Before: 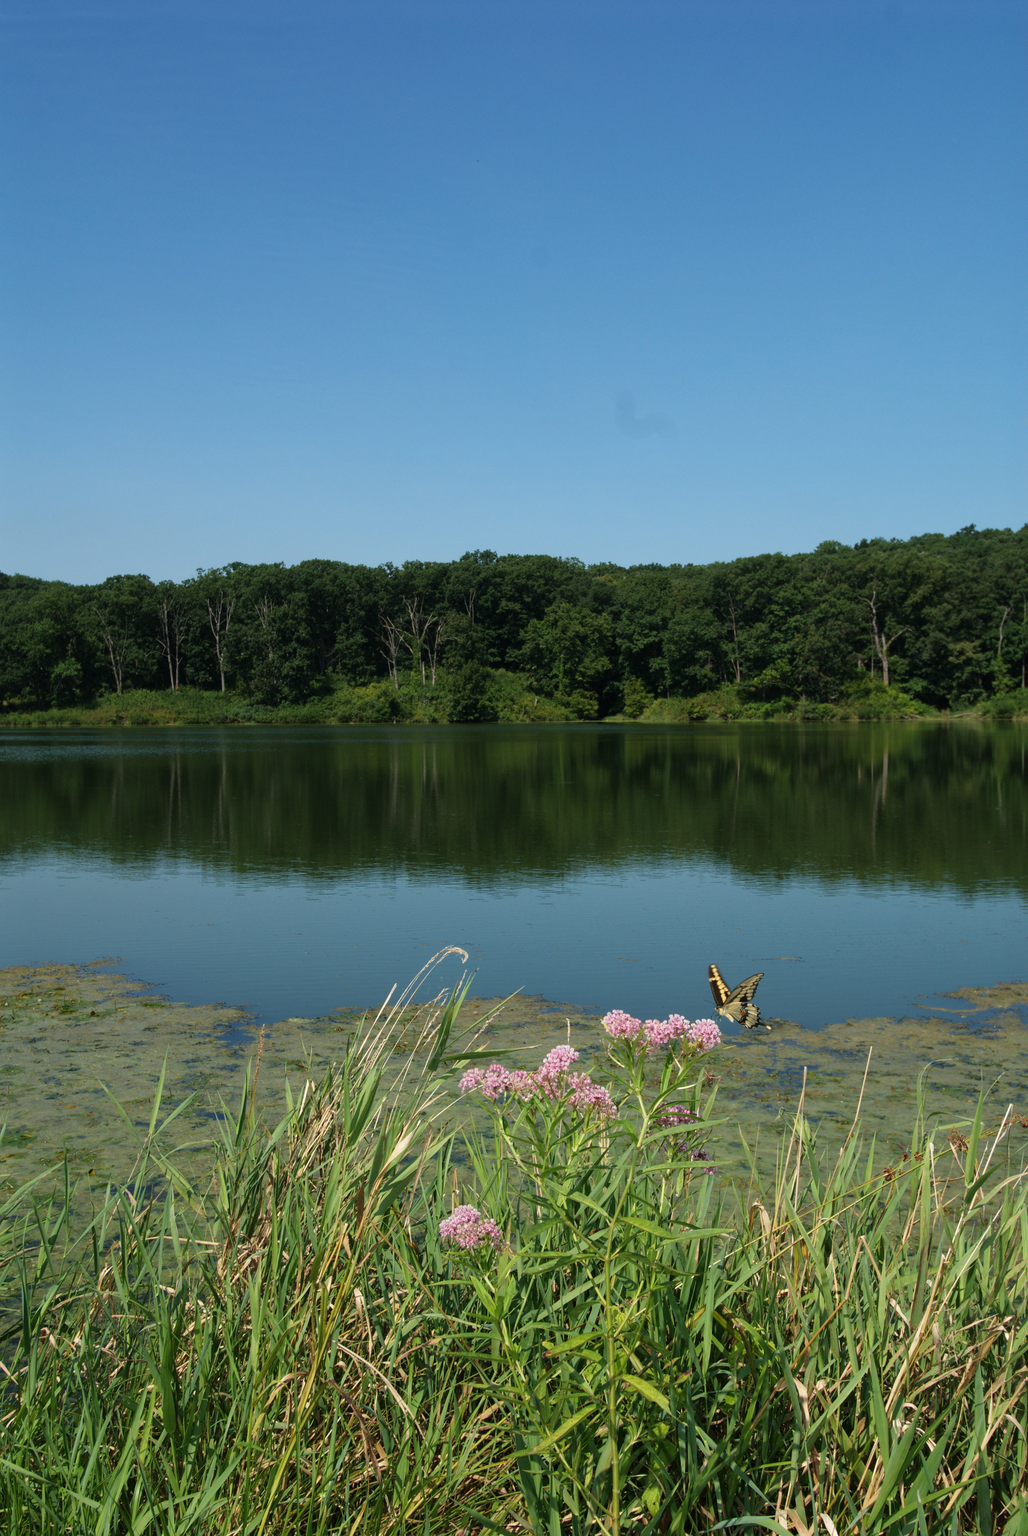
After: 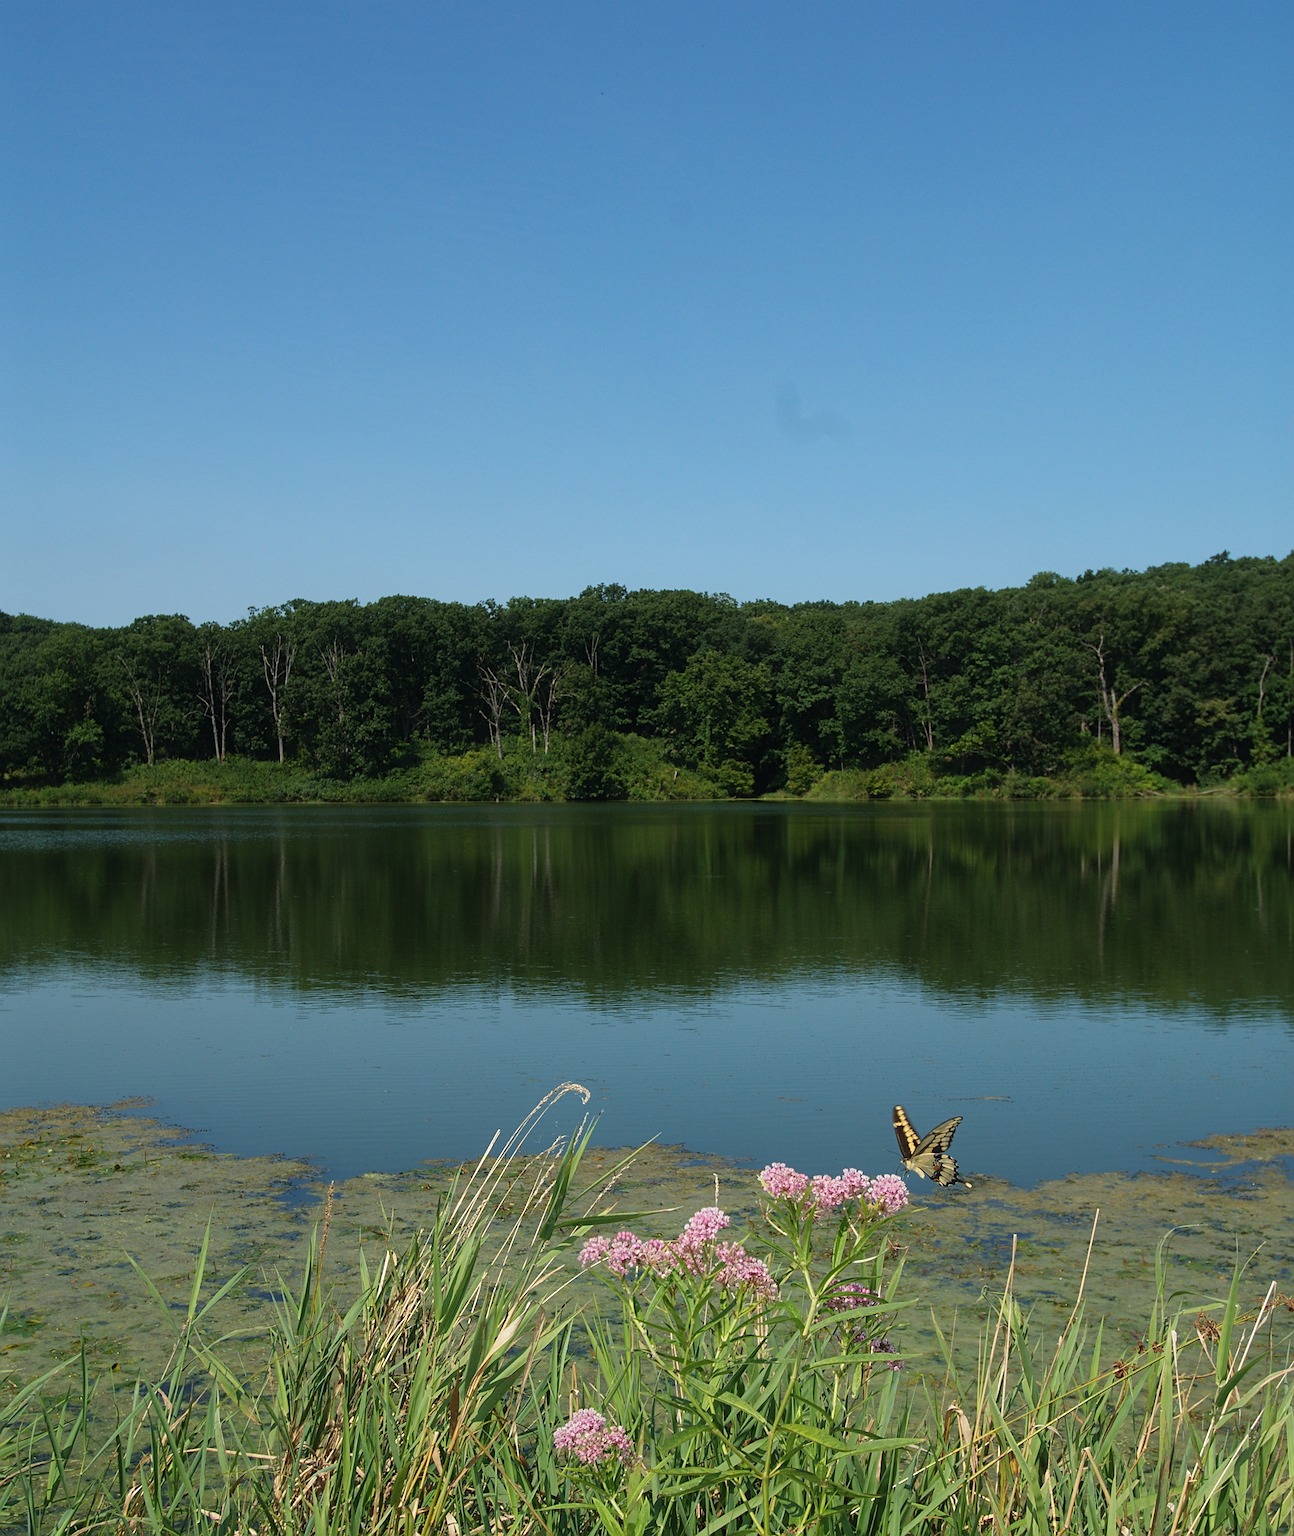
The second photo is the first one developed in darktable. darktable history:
crop and rotate: top 5.667%, bottom 14.937%
rgb levels: preserve colors max RGB
contrast equalizer: y [[0.5, 0.5, 0.468, 0.5, 0.5, 0.5], [0.5 ×6], [0.5 ×6], [0 ×6], [0 ×6]]
sharpen: radius 1.967
